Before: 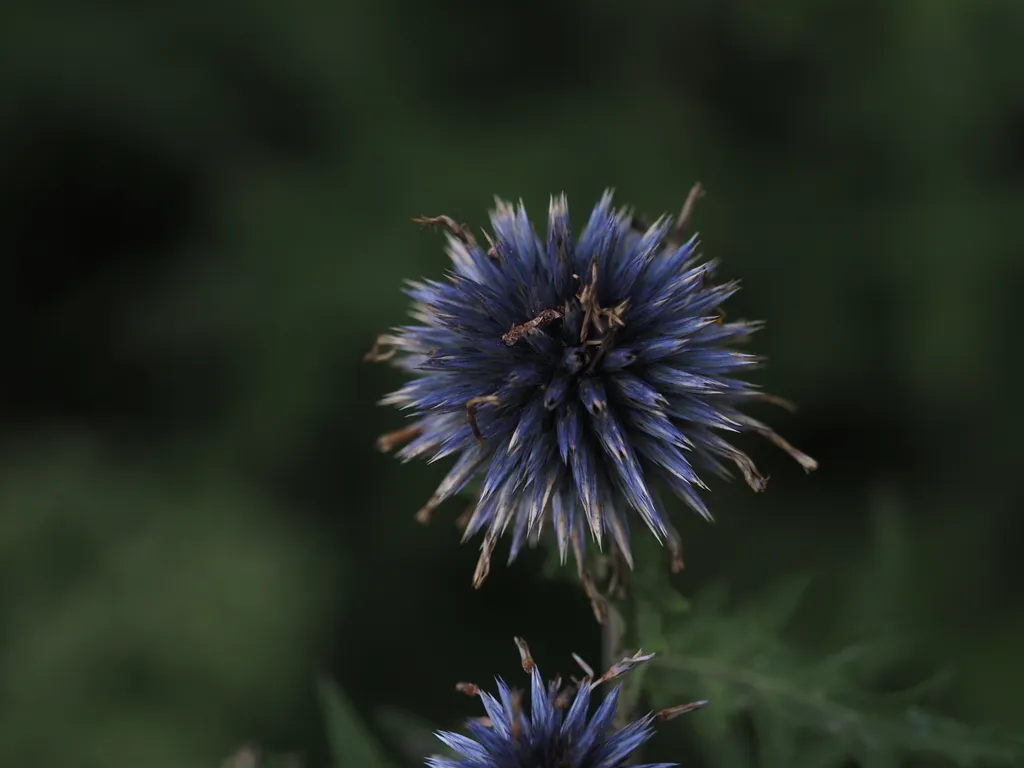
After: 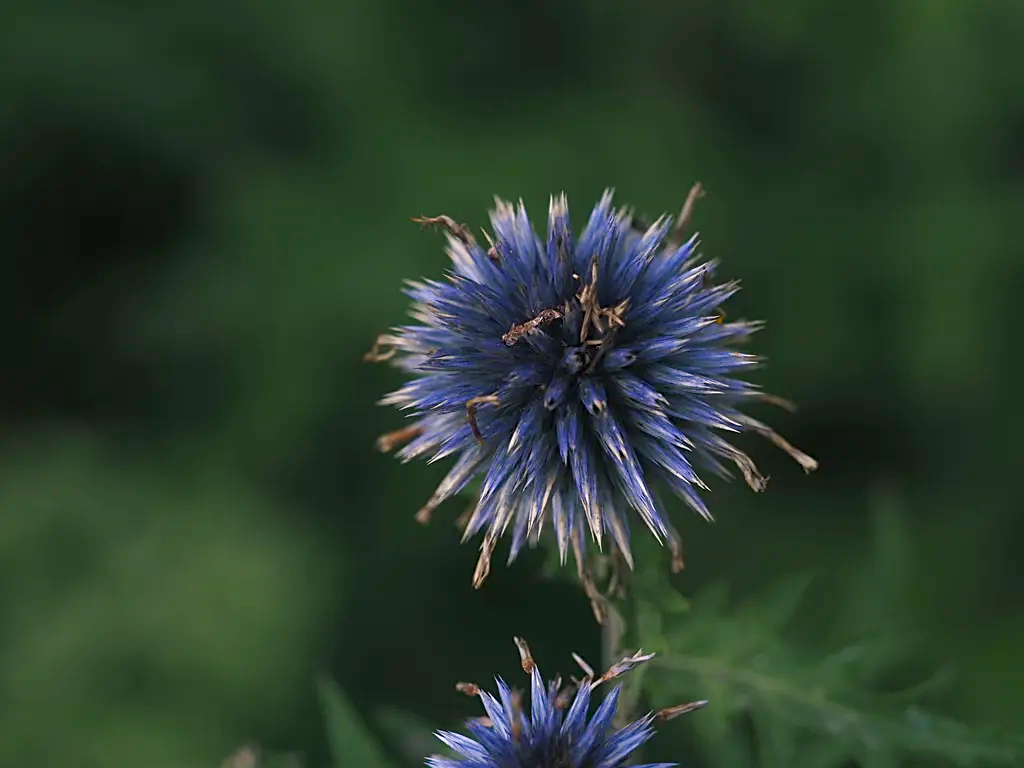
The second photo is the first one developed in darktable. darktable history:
exposure: exposure 0.694 EV, compensate exposure bias true, compensate highlight preservation false
color balance rgb: shadows lift › chroma 2.024%, shadows lift › hue 222.15°, highlights gain › chroma 1.695%, highlights gain › hue 55.86°, perceptual saturation grading › global saturation 20%, perceptual saturation grading › highlights -25.64%, perceptual saturation grading › shadows 24.143%, contrast -9.513%
sharpen: on, module defaults
